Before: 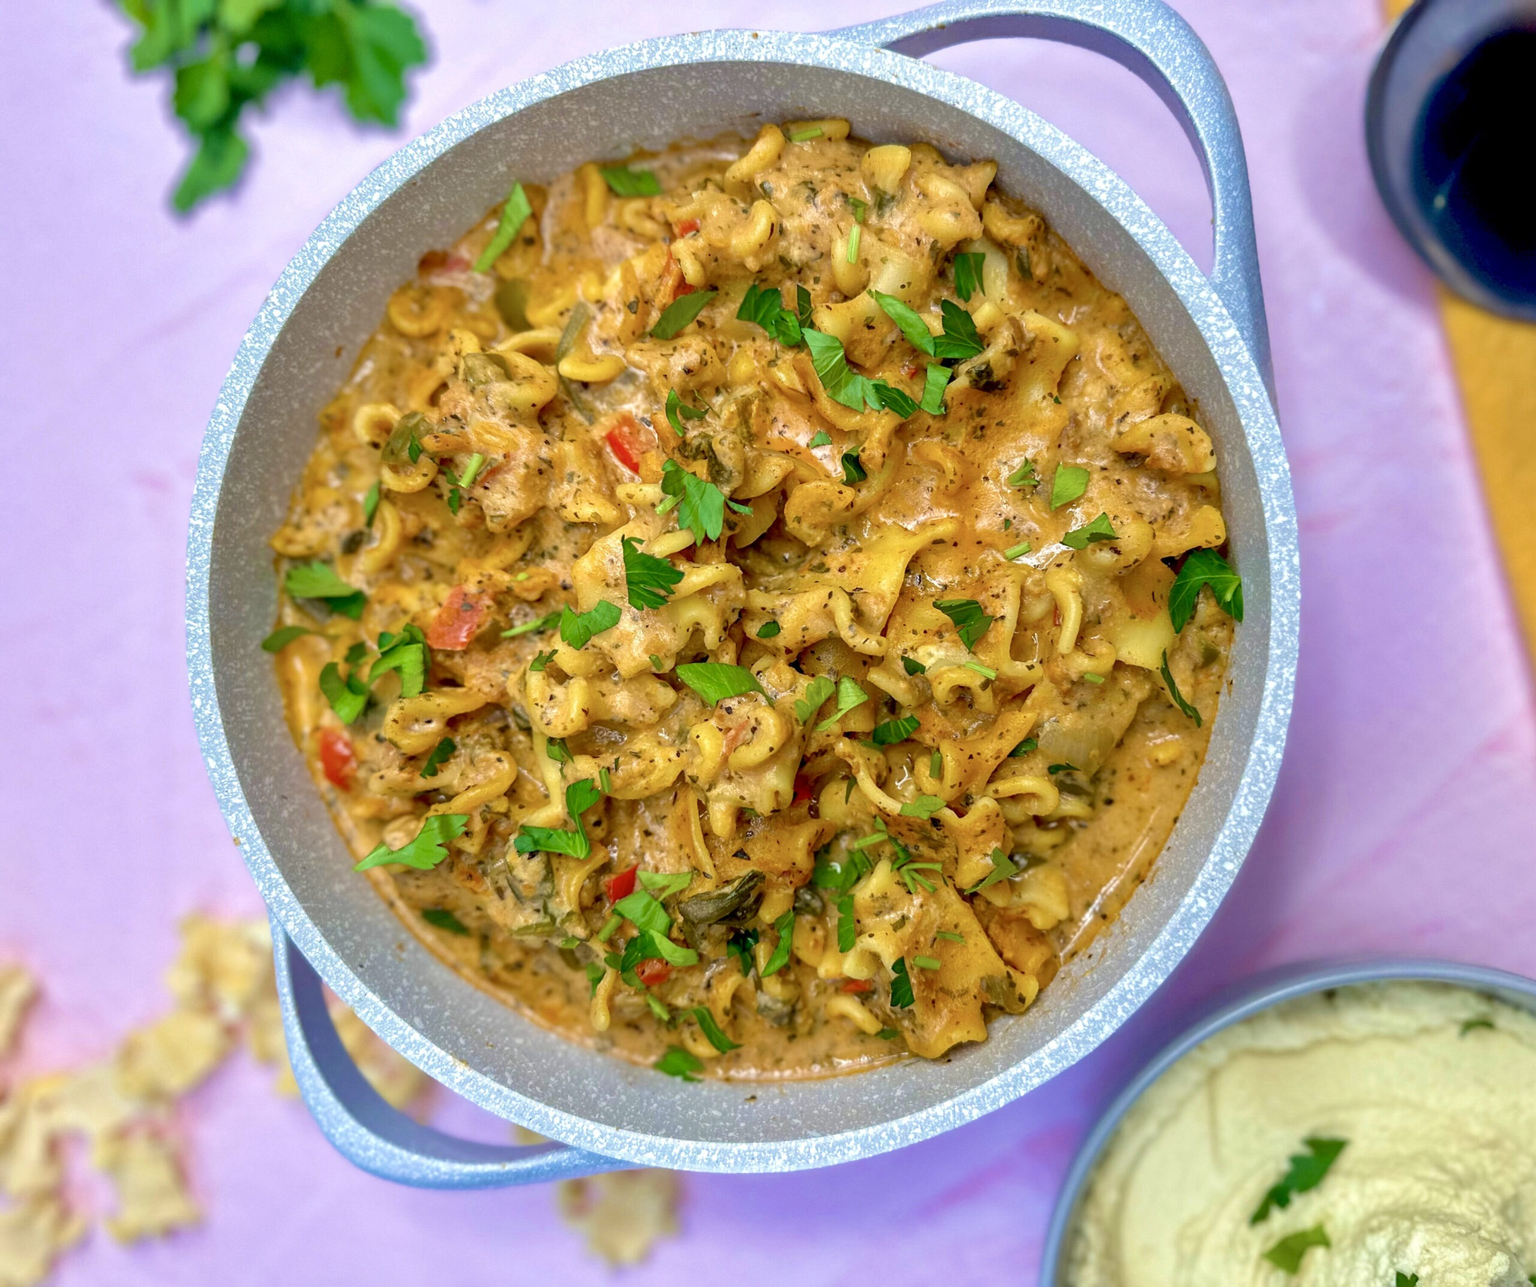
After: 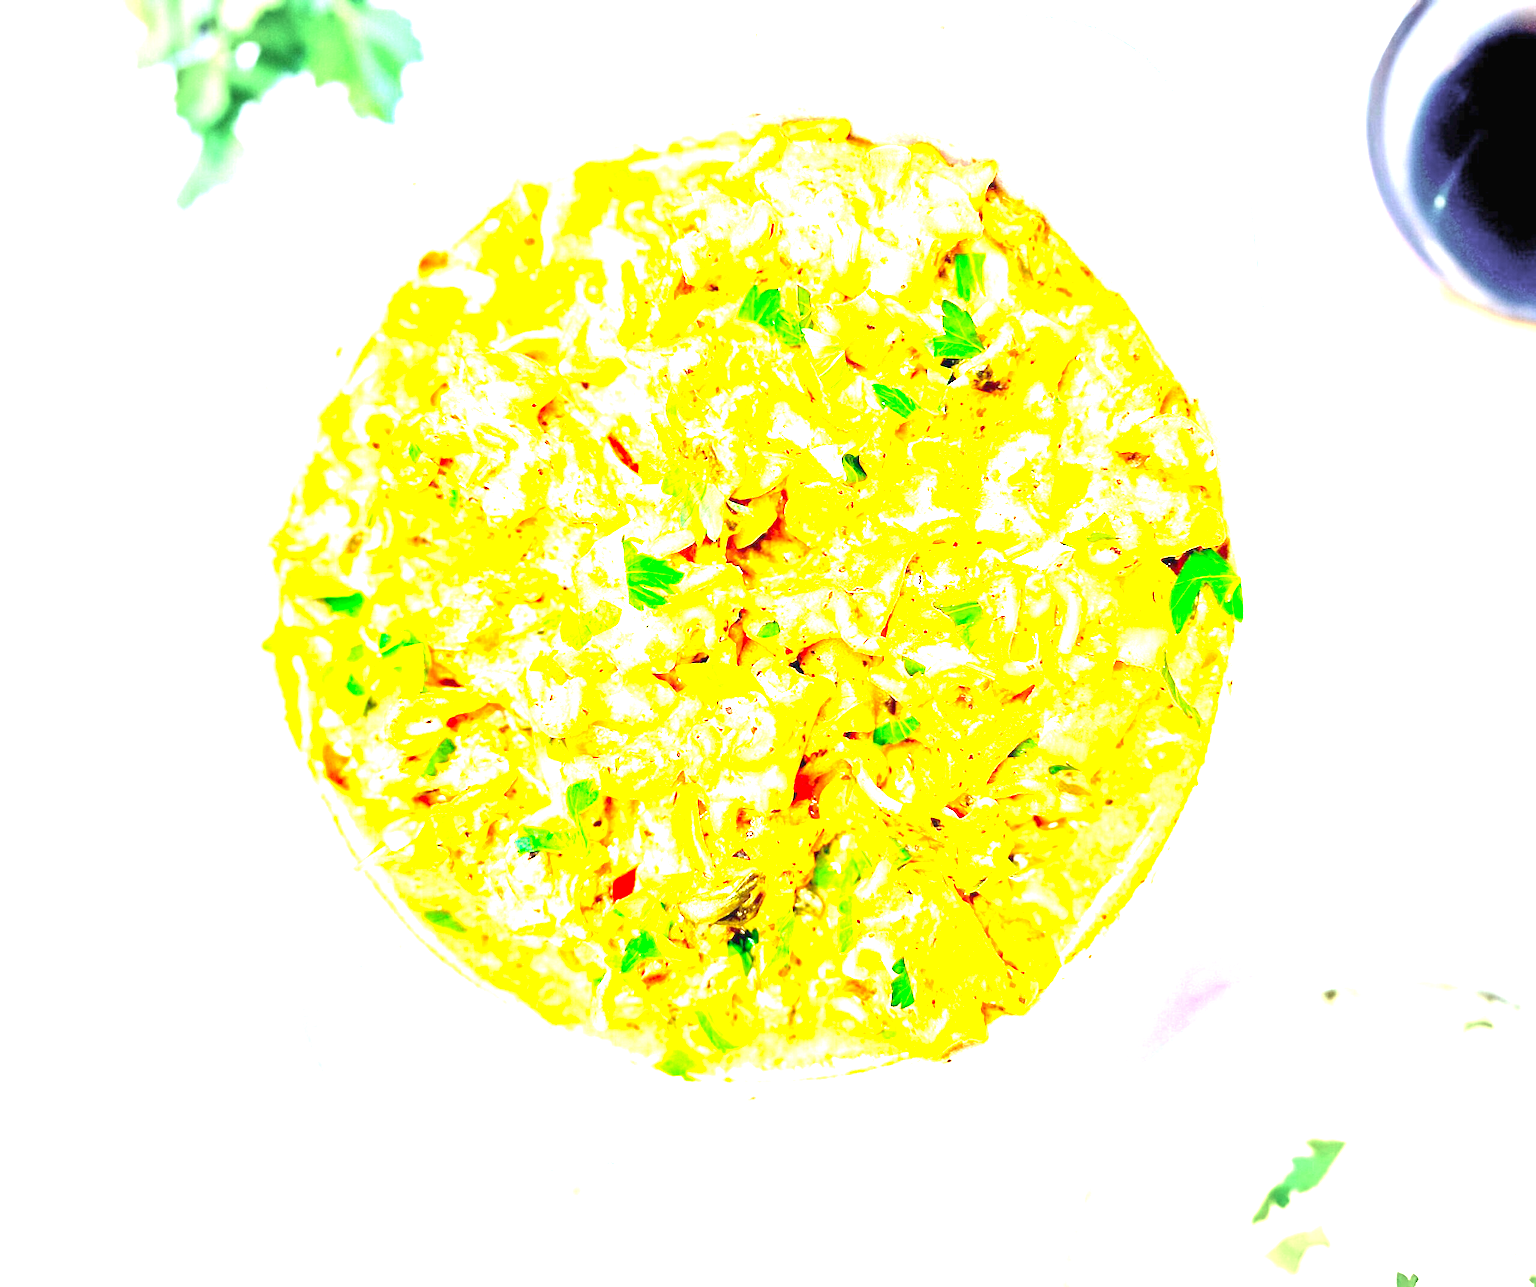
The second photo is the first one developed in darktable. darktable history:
vignetting: fall-off start 65.1%, width/height ratio 0.885, dithering 8-bit output
exposure: black level correction 0, exposure 3.946 EV, compensate exposure bias true, compensate highlight preservation false
